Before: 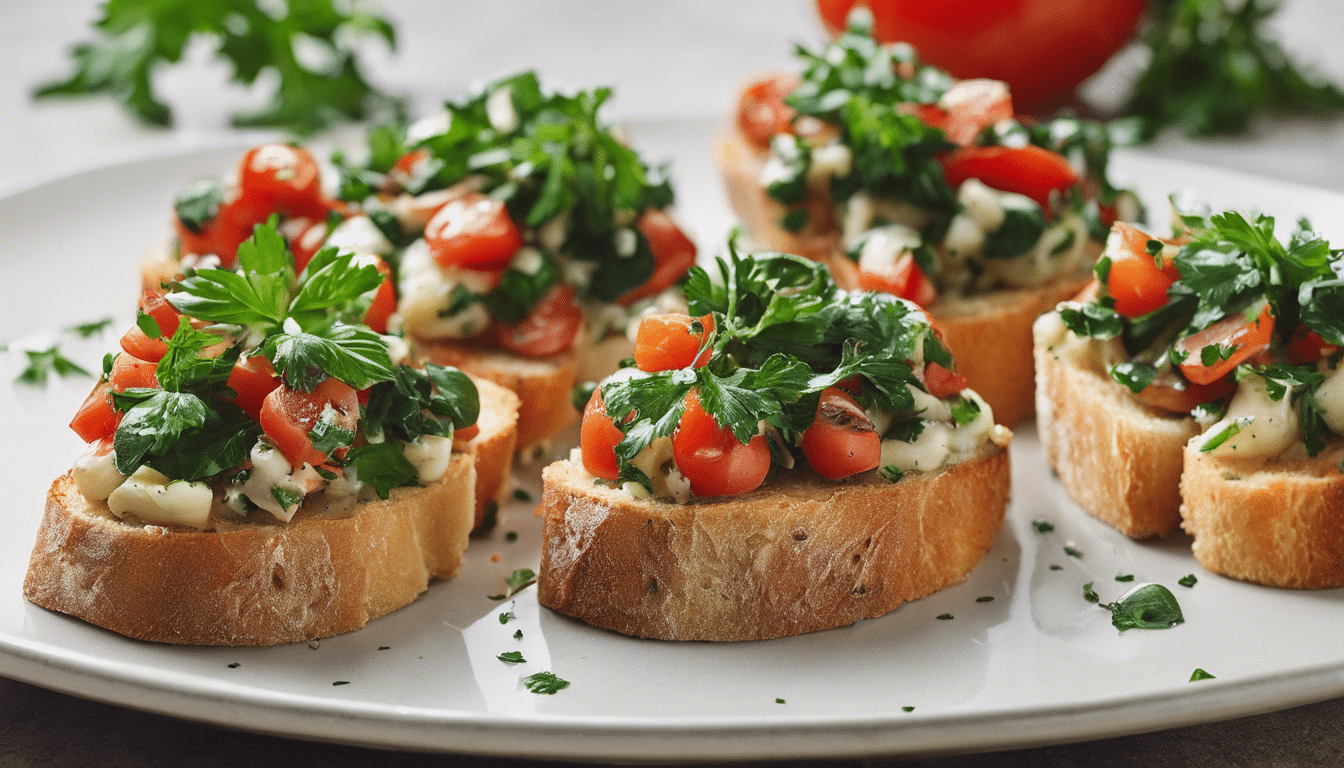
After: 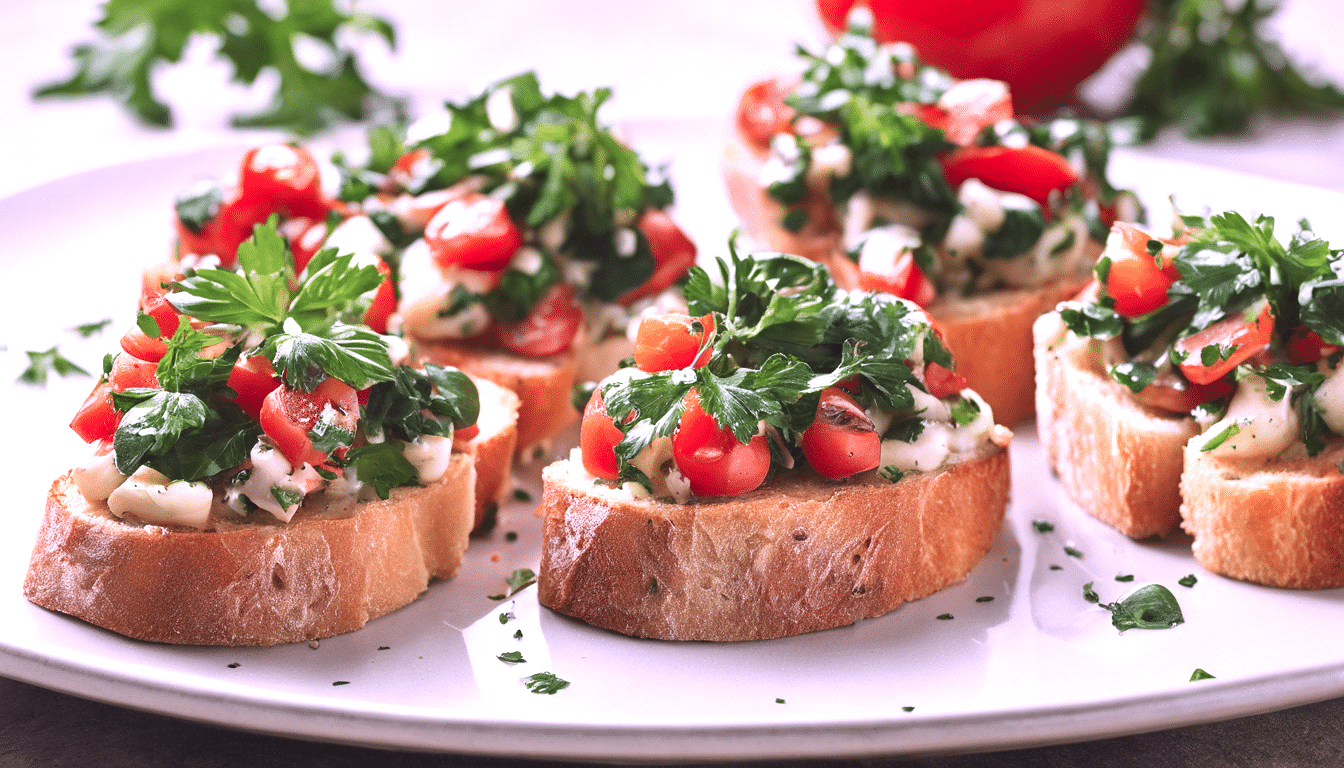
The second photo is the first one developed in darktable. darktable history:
exposure: exposure 0.661 EV, compensate highlight preservation false
local contrast: mode bilateral grid, contrast 15, coarseness 36, detail 105%, midtone range 0.2
base curve: exposure shift 0, preserve colors none
color correction: highlights a* 15.46, highlights b* -20.56
